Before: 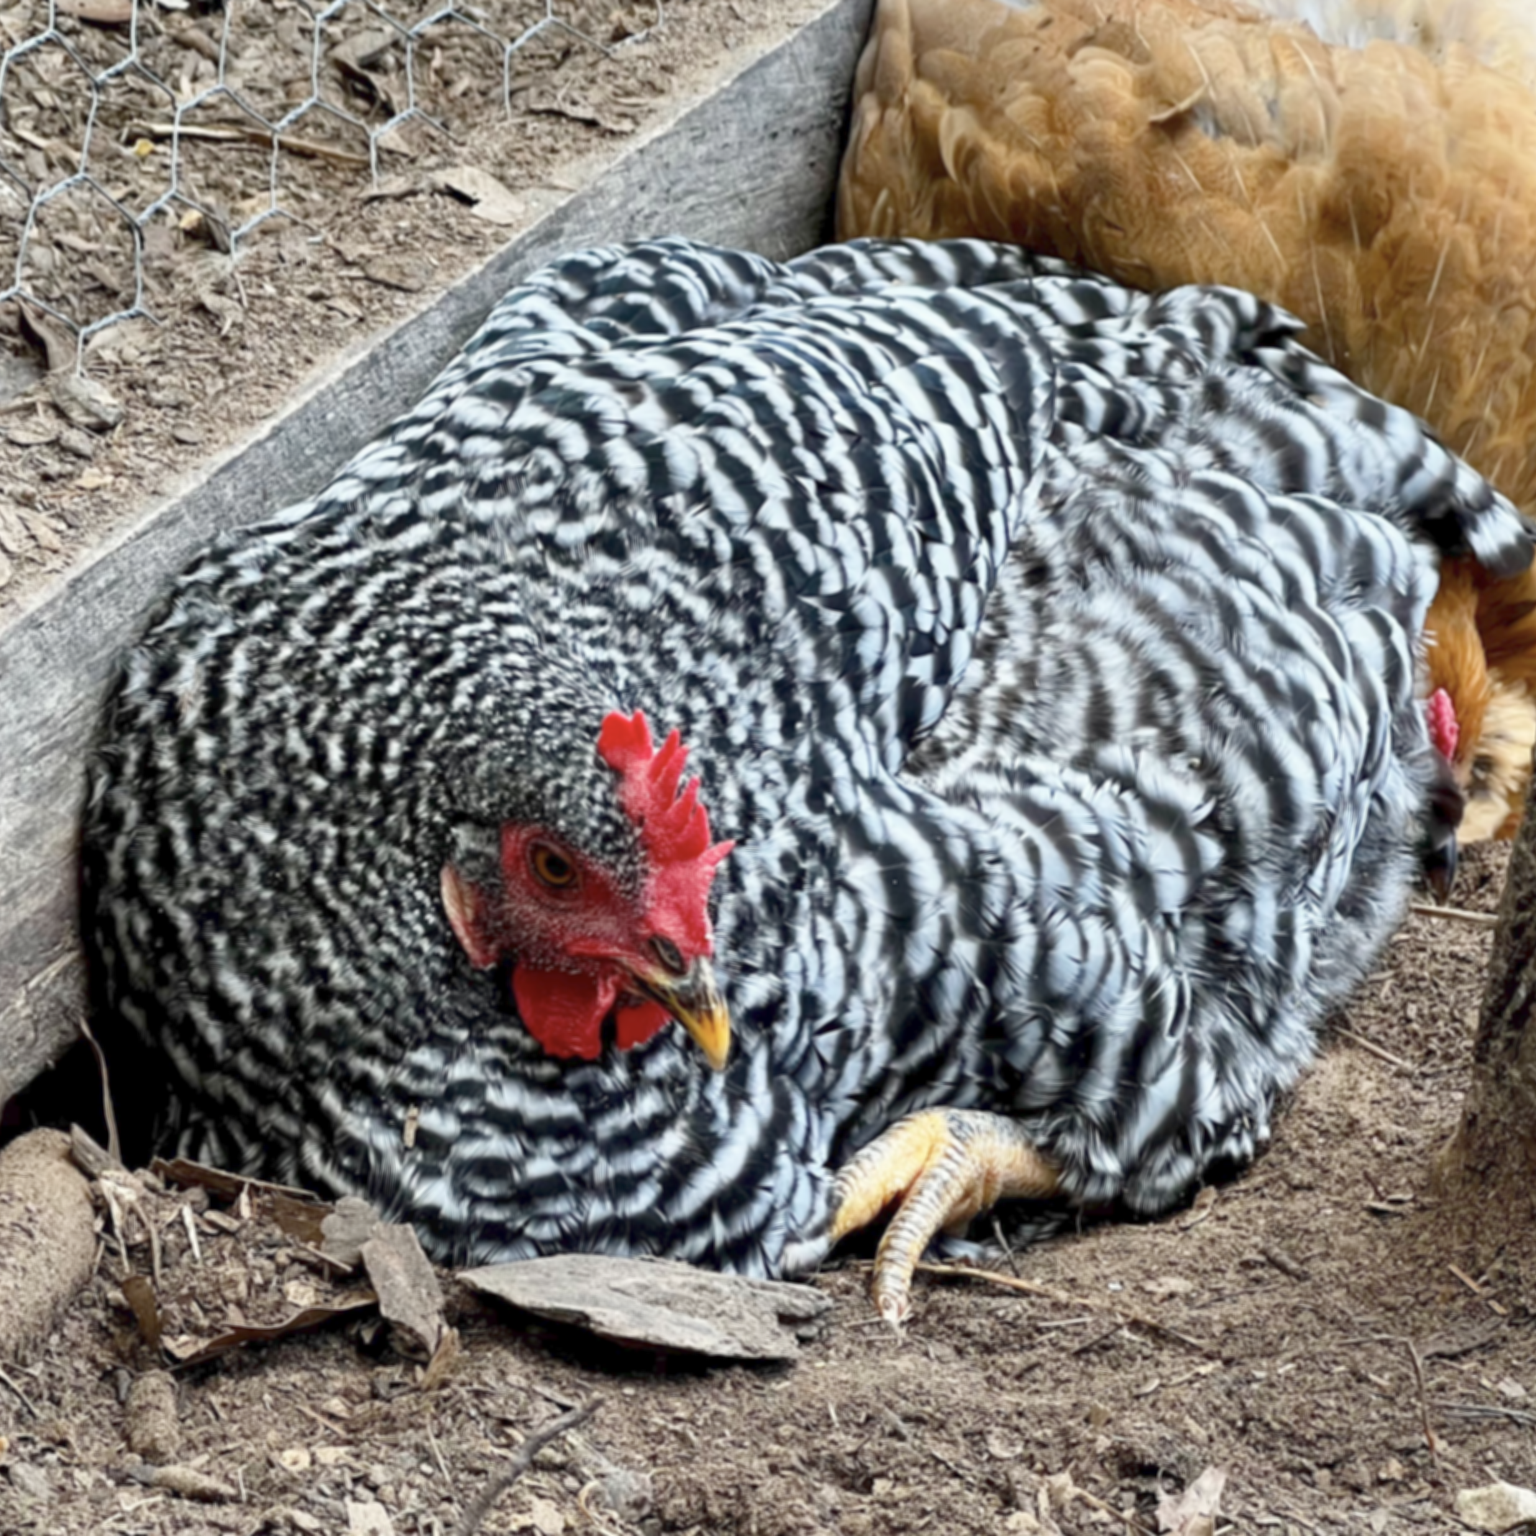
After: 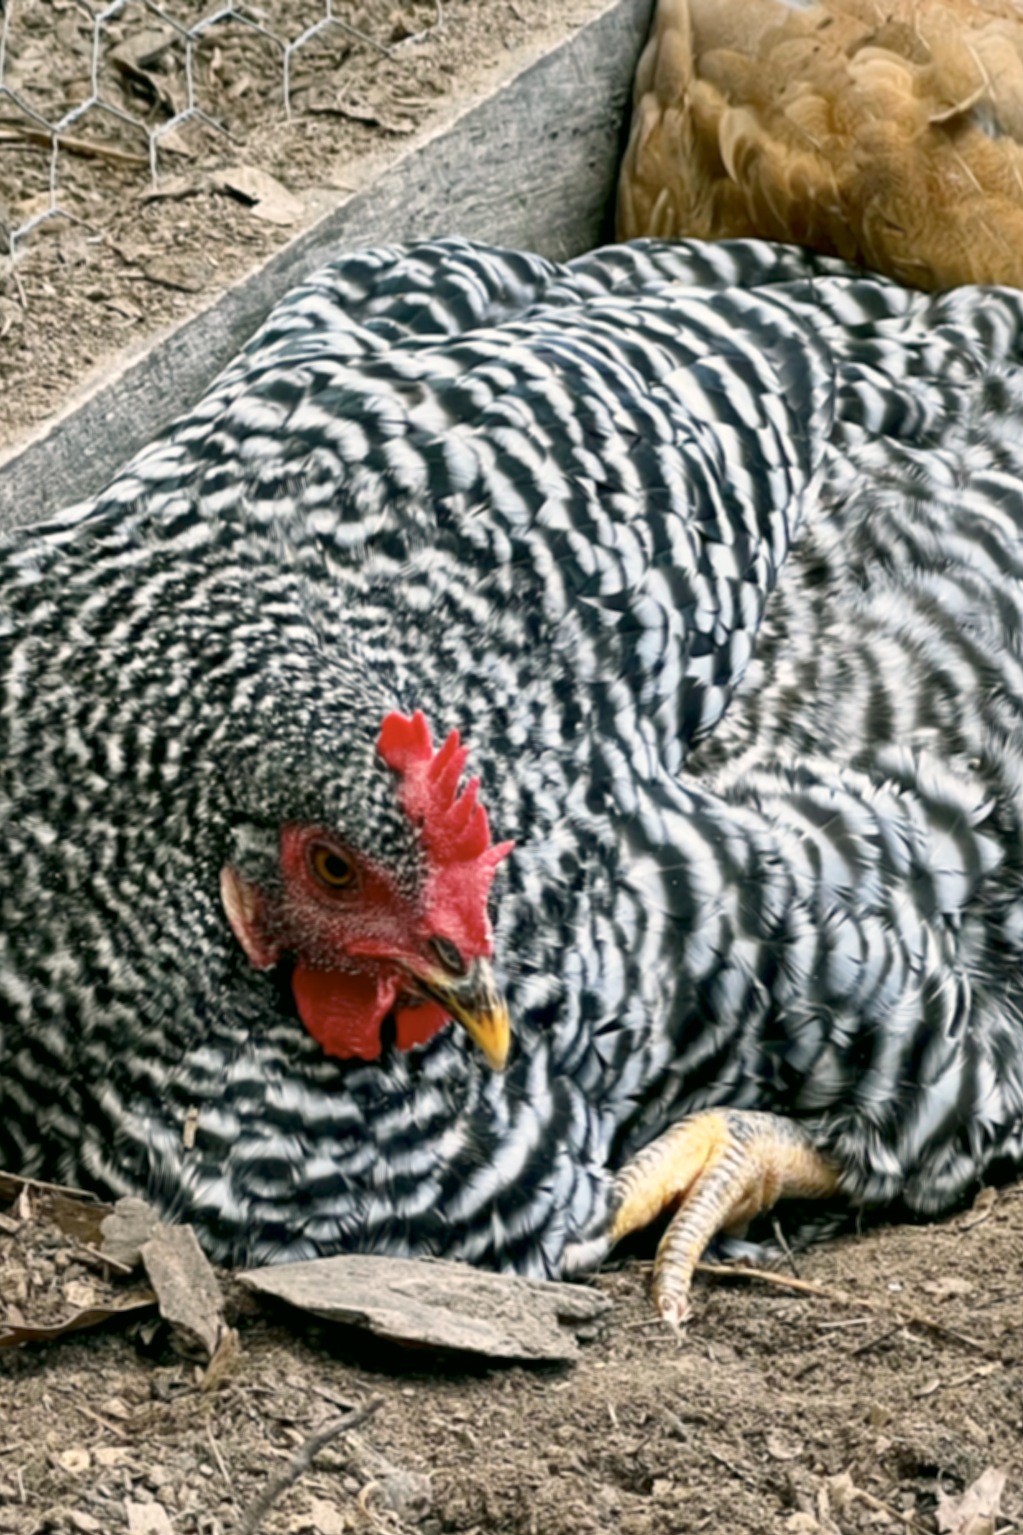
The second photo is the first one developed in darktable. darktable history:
crop and rotate: left 14.389%, right 18.958%
color correction: highlights a* 4.38, highlights b* 4.99, shadows a* -7.02, shadows b* 4.79
local contrast: mode bilateral grid, contrast 19, coarseness 51, detail 119%, midtone range 0.2
